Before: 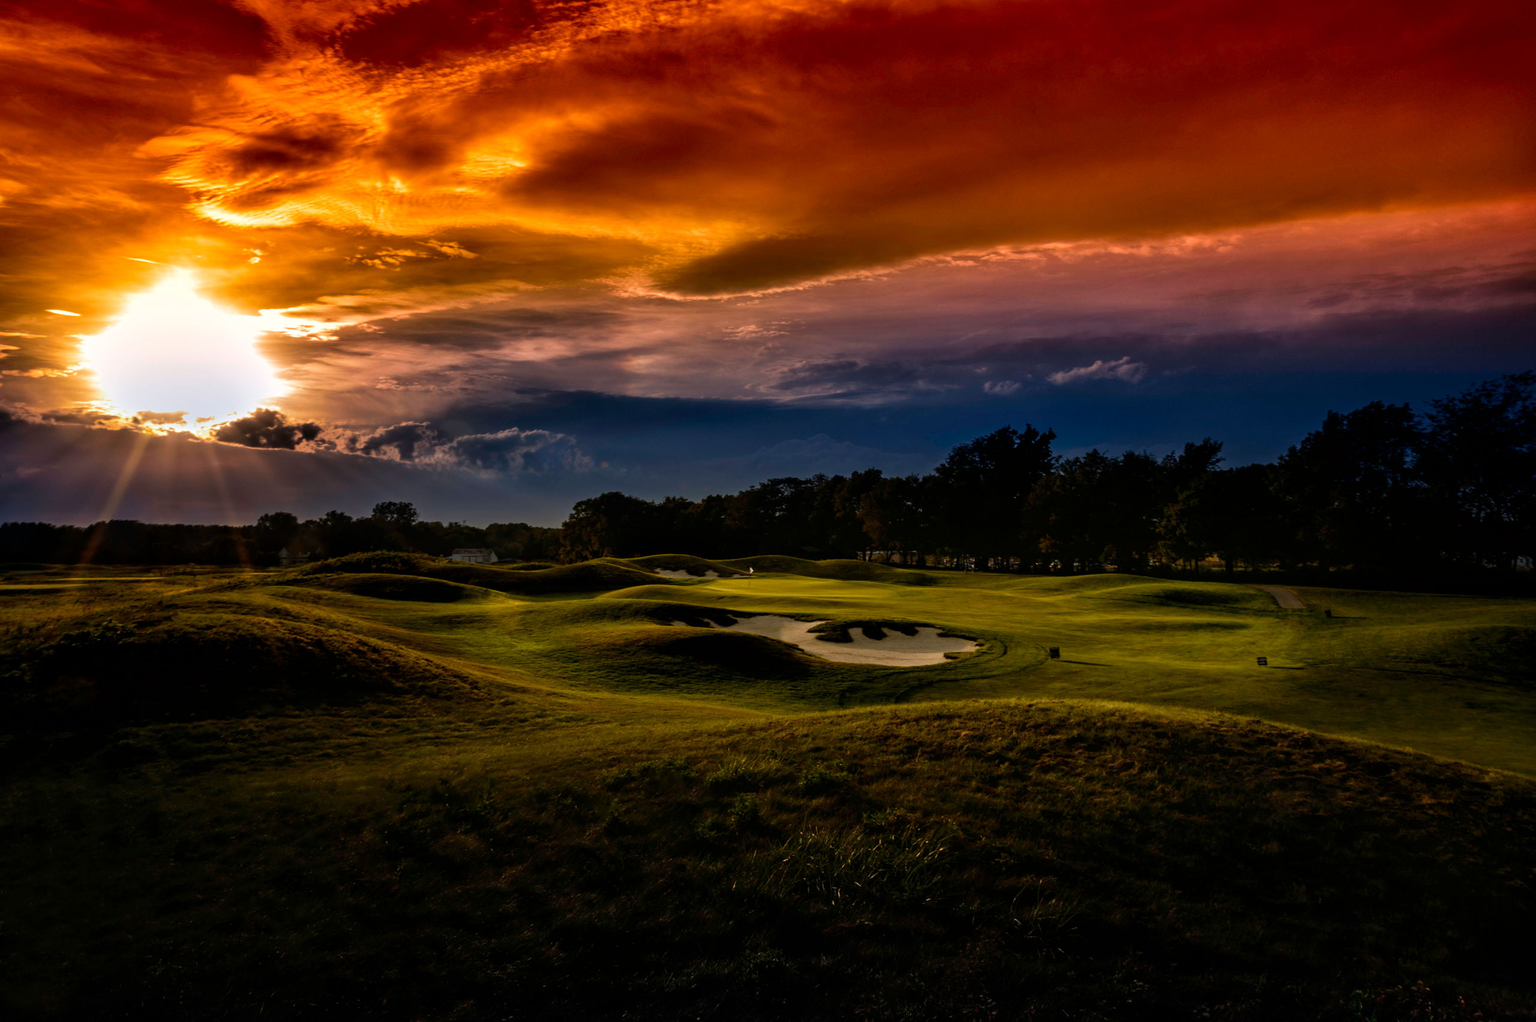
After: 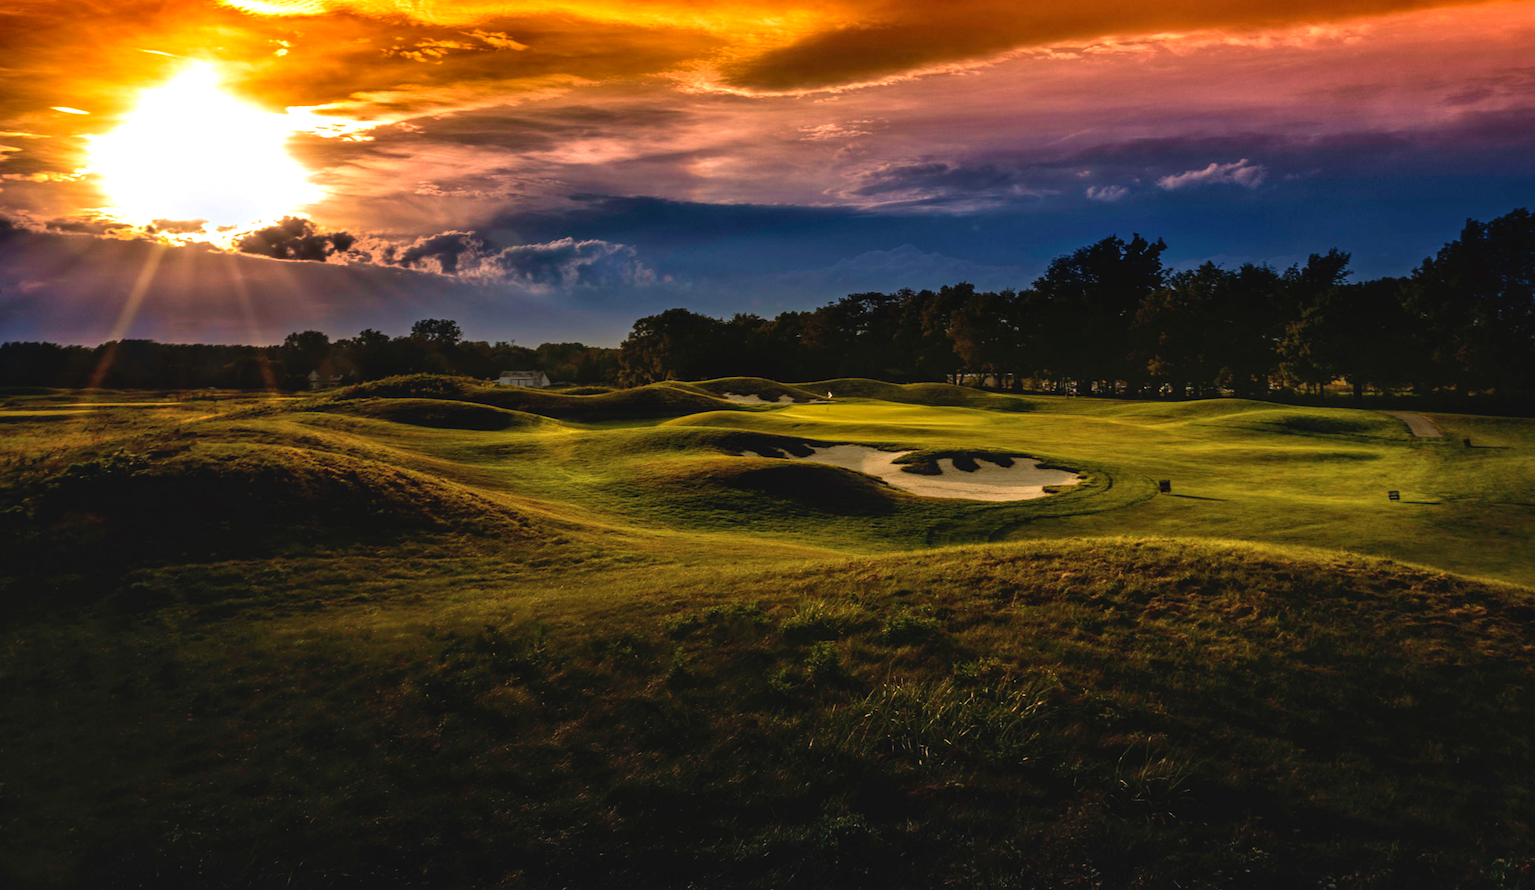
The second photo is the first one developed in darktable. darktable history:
exposure: exposure 0.737 EV, compensate highlight preservation false
crop: top 20.839%, right 9.442%, bottom 0.237%
local contrast: on, module defaults
contrast brightness saturation: contrast -0.13
velvia: on, module defaults
